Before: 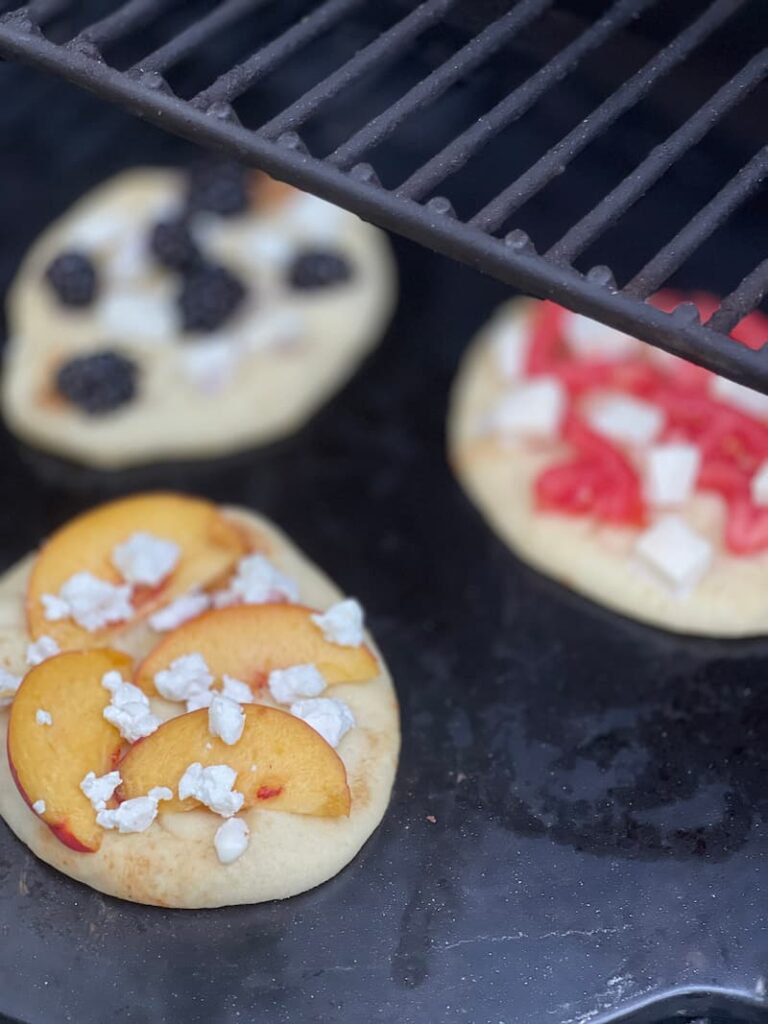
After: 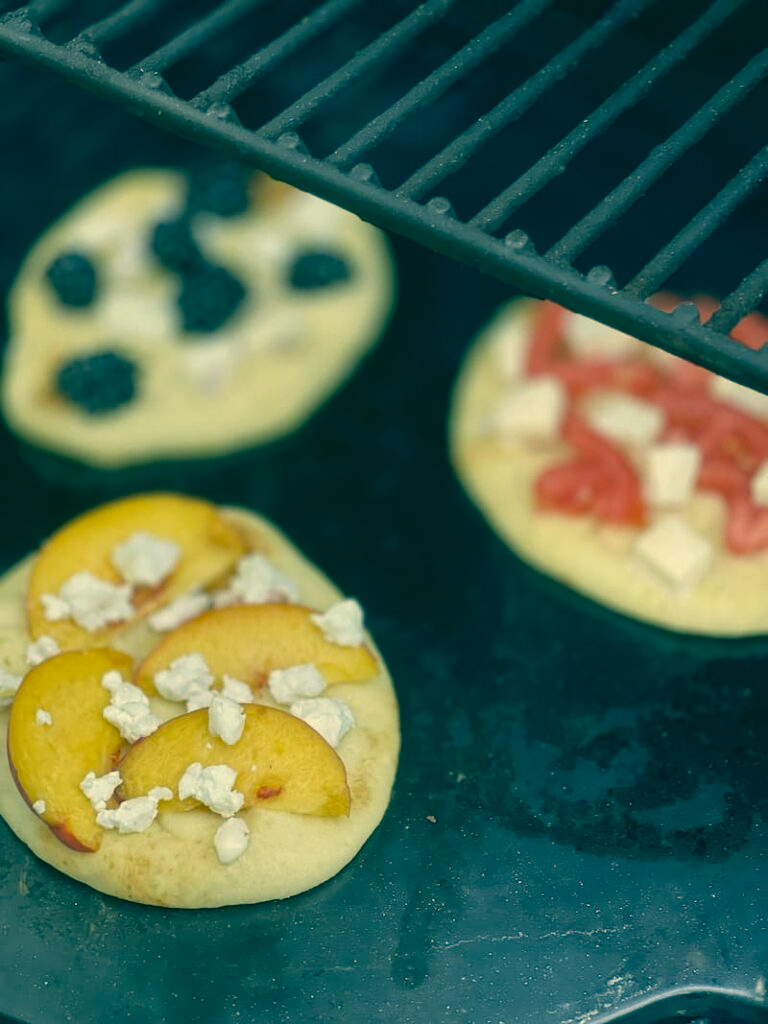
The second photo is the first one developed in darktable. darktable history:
color correction: highlights a* 2.16, highlights b* 34.24, shadows a* -36.9, shadows b* -6.21
